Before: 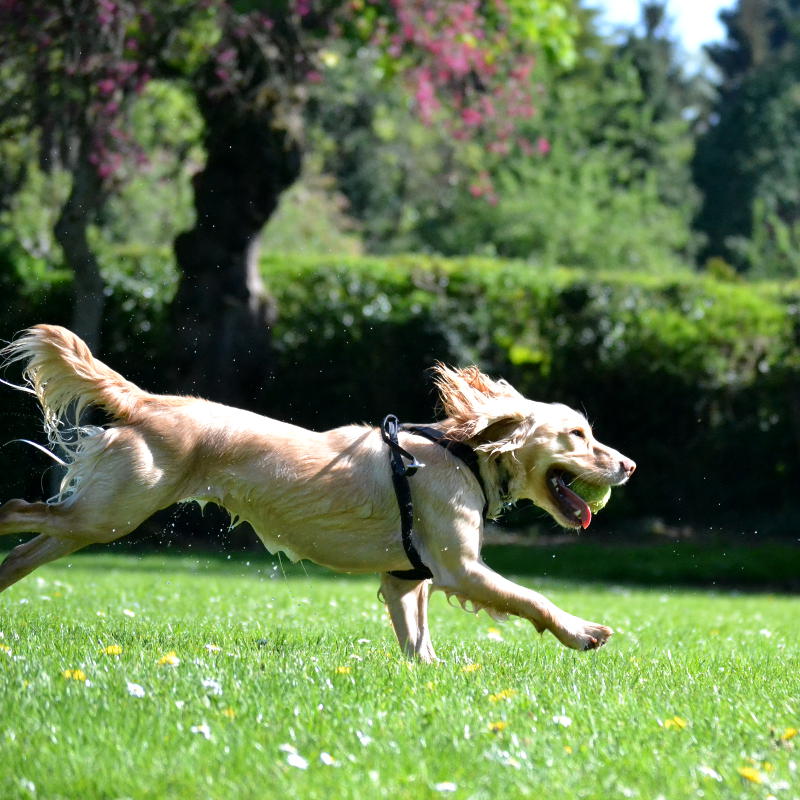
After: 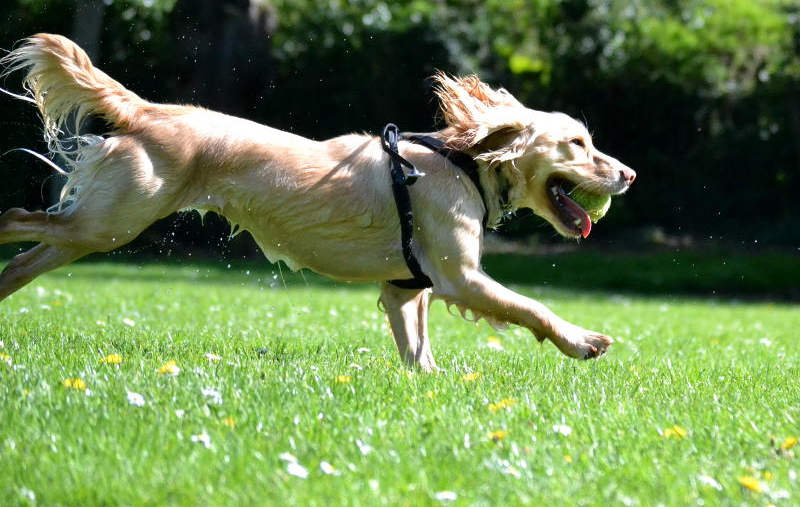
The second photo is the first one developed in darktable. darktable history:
base curve: preserve colors none
crop and rotate: top 36.625%
